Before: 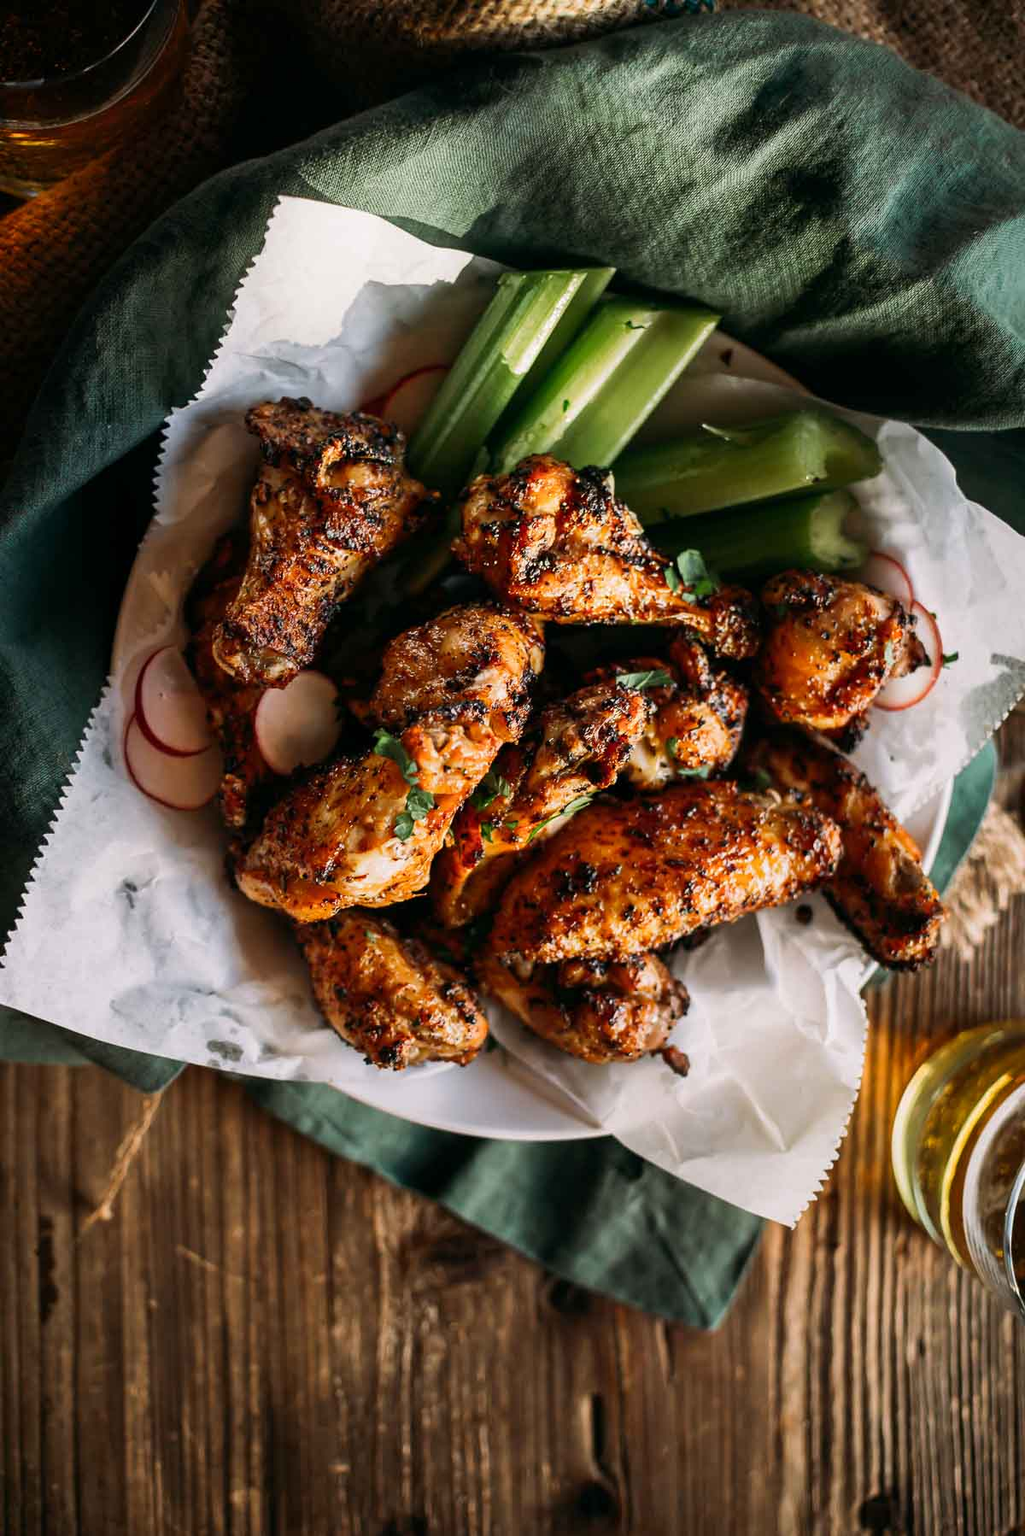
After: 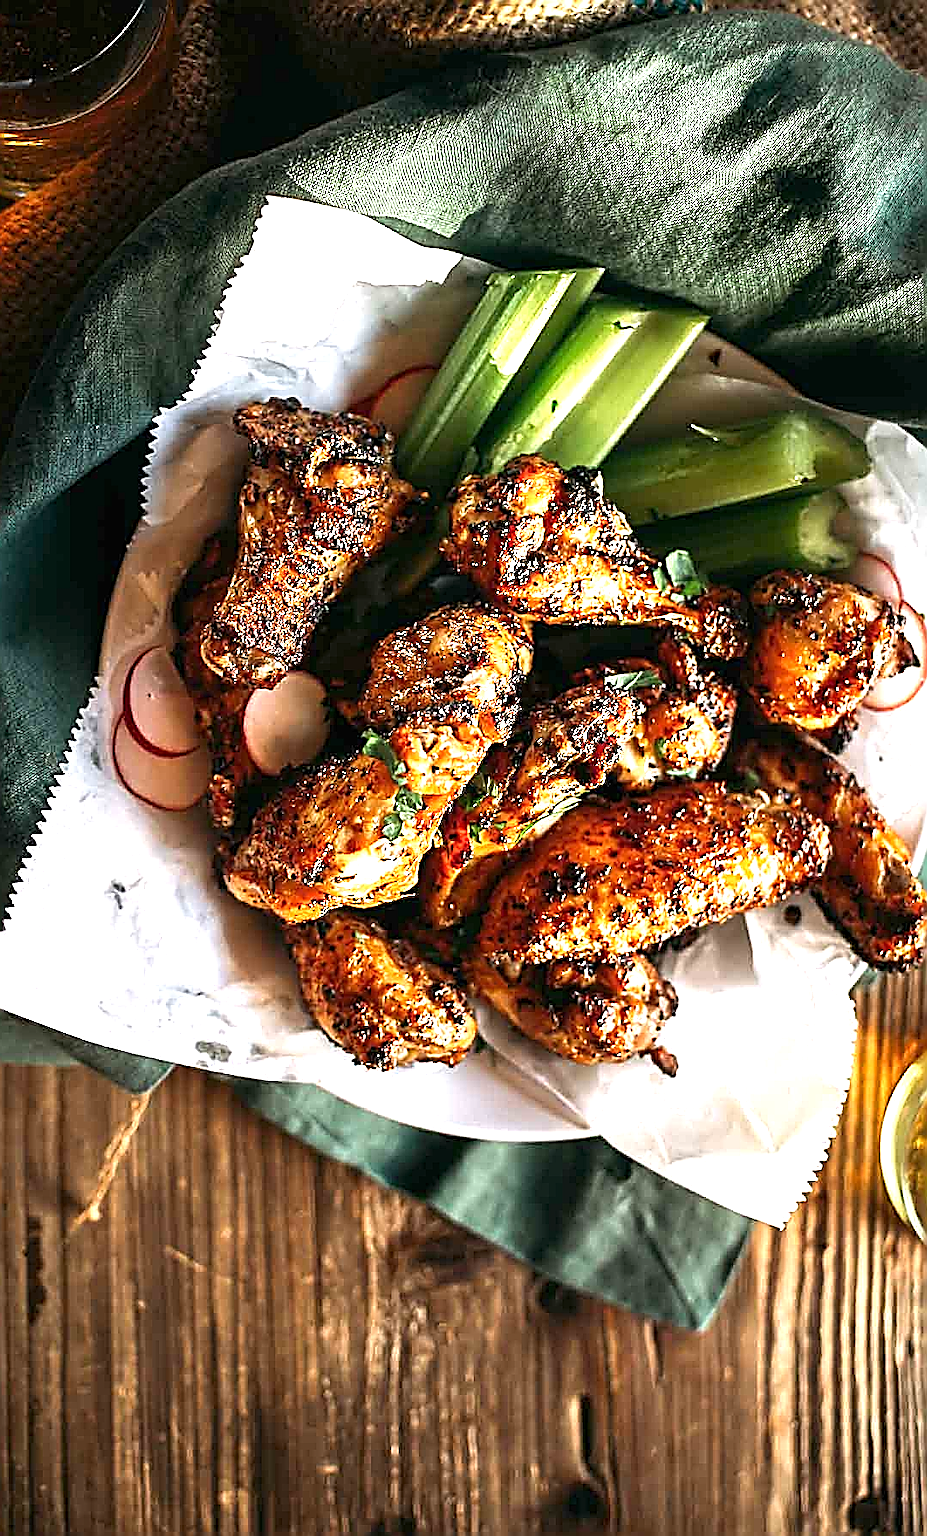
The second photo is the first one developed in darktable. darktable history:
exposure: black level correction 0, exposure 1.2 EV, compensate highlight preservation false
crop and rotate: left 1.201%, right 8.352%
sharpen: amount 1.99
